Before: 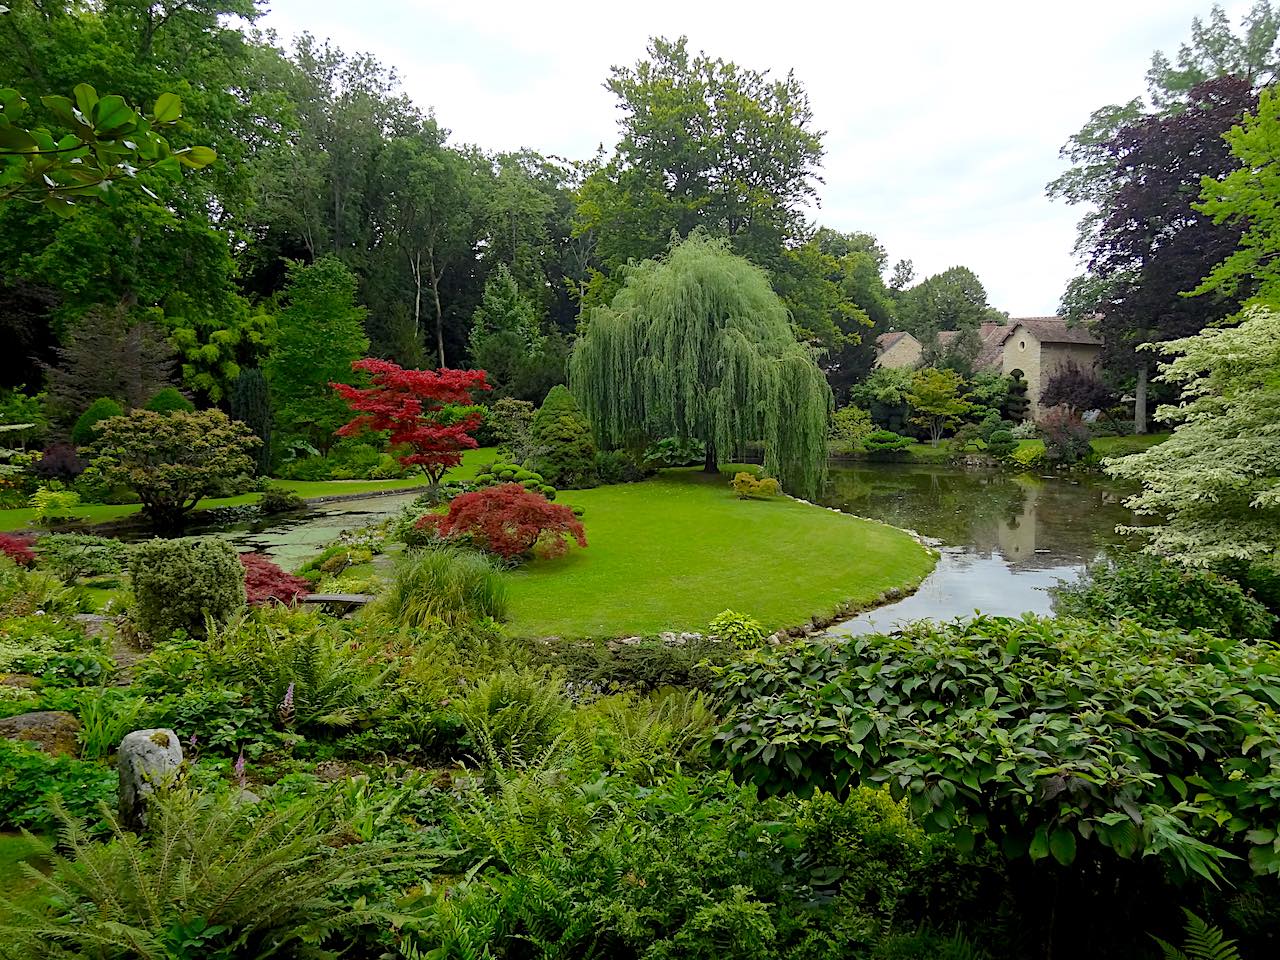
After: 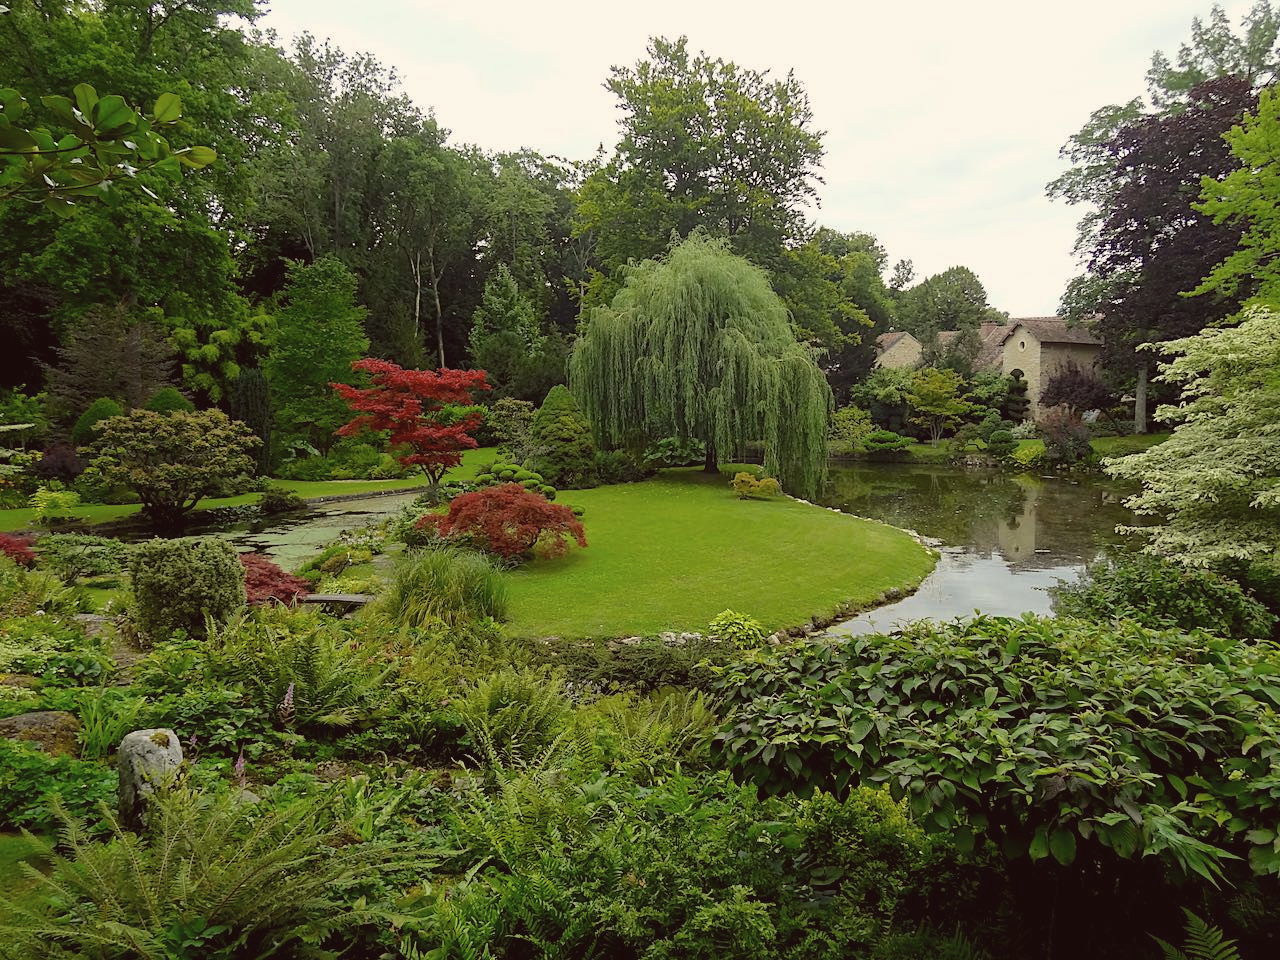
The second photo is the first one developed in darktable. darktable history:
color contrast: green-magenta contrast 0.84, blue-yellow contrast 0.86
color balance: lift [1.005, 1.002, 0.998, 0.998], gamma [1, 1.021, 1.02, 0.979], gain [0.923, 1.066, 1.056, 0.934]
